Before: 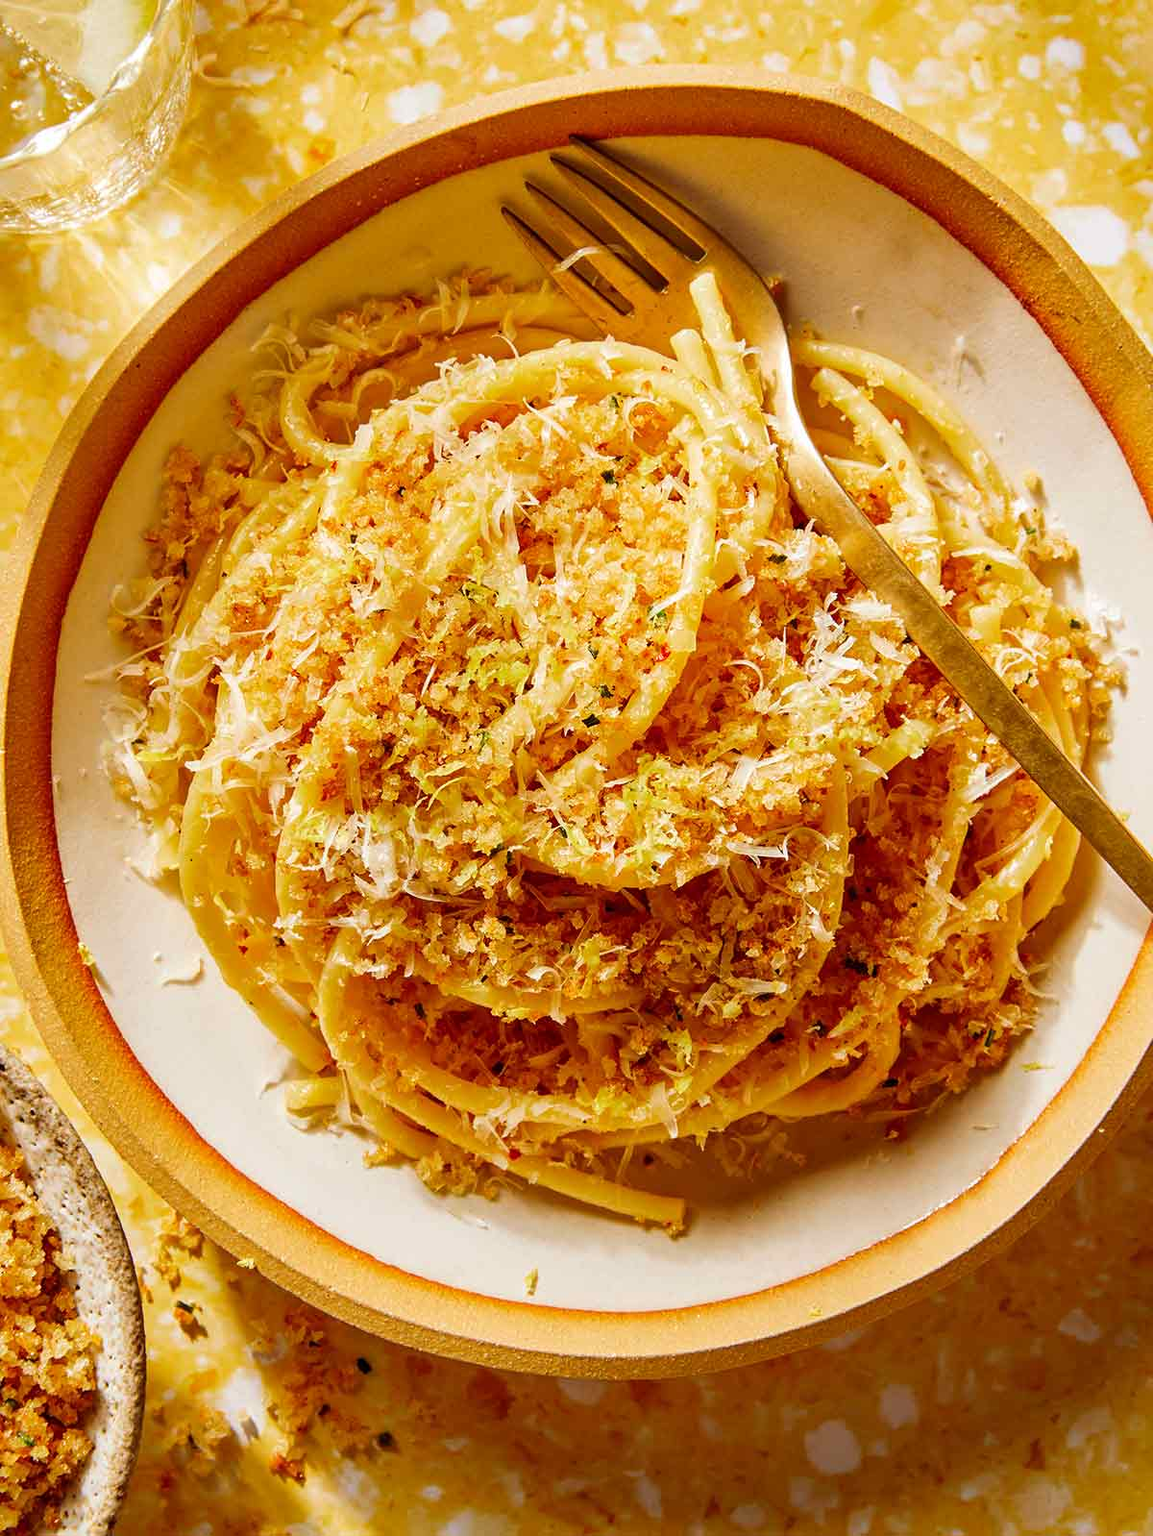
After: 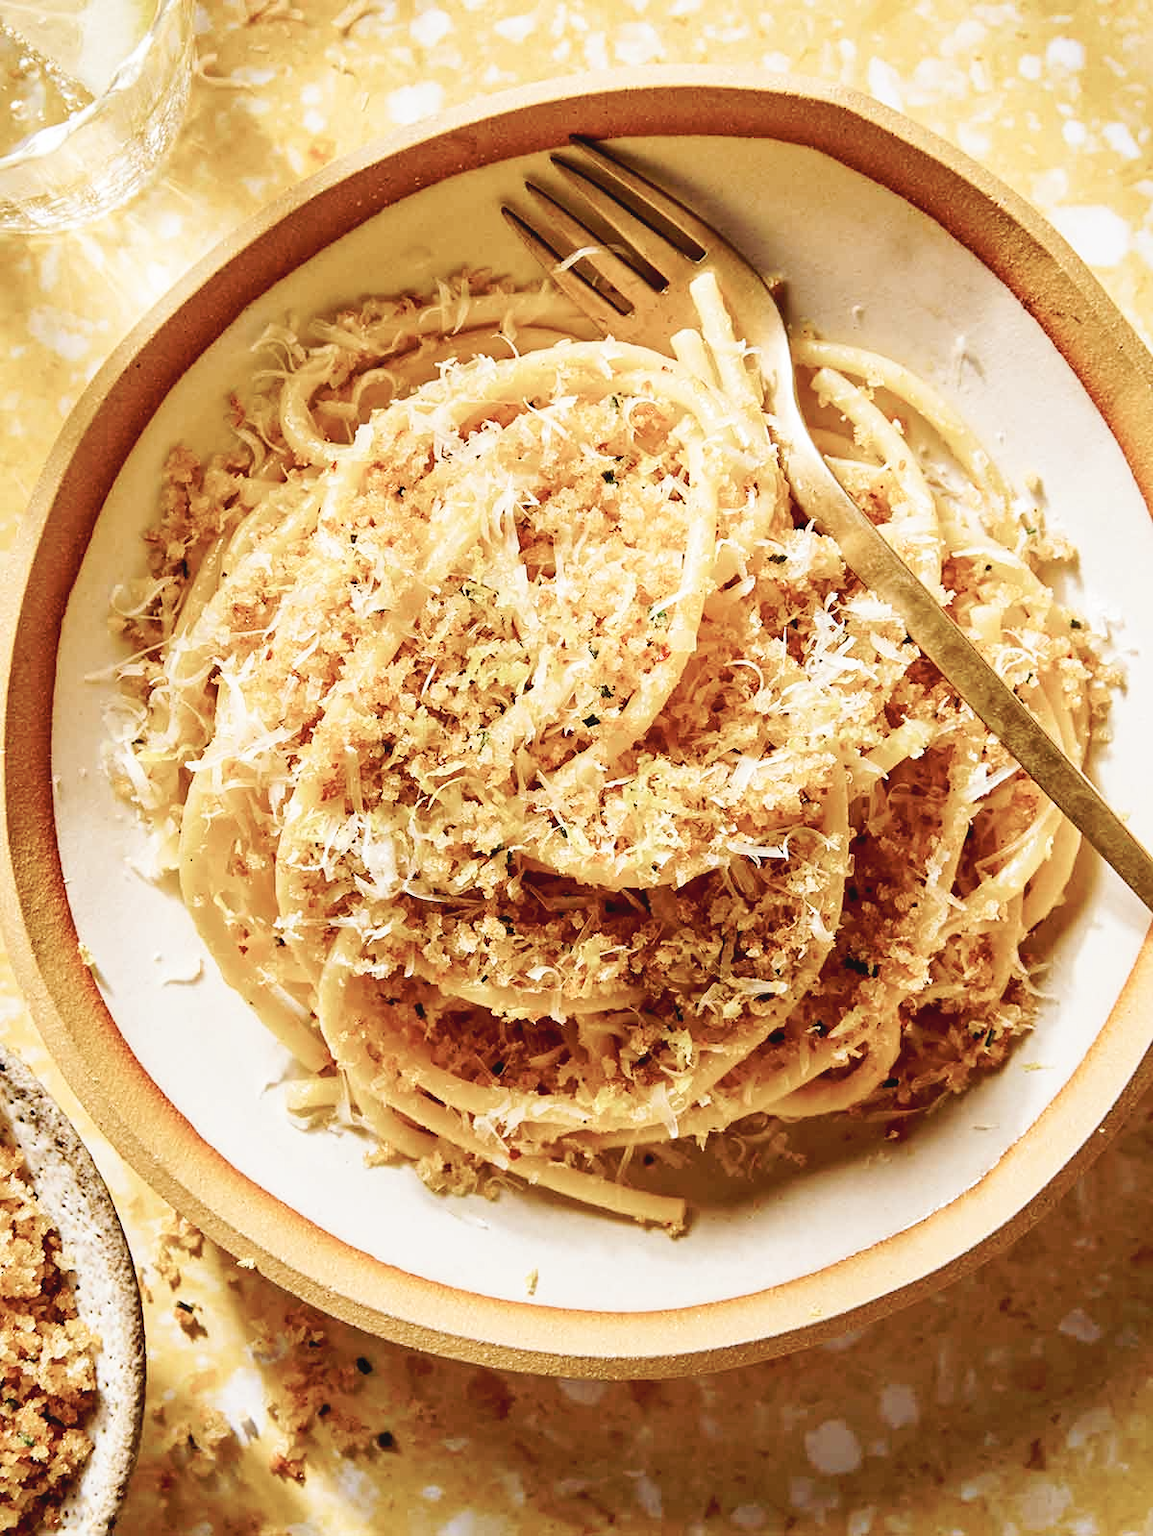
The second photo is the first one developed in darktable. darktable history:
tone curve: curves: ch0 [(0, 0) (0.003, 0.047) (0.011, 0.051) (0.025, 0.051) (0.044, 0.057) (0.069, 0.068) (0.1, 0.076) (0.136, 0.108) (0.177, 0.166) (0.224, 0.229) (0.277, 0.299) (0.335, 0.364) (0.399, 0.46) (0.468, 0.553) (0.543, 0.639) (0.623, 0.724) (0.709, 0.808) (0.801, 0.886) (0.898, 0.954) (1, 1)], preserve colors none
contrast brightness saturation: contrast 0.103, saturation -0.38
